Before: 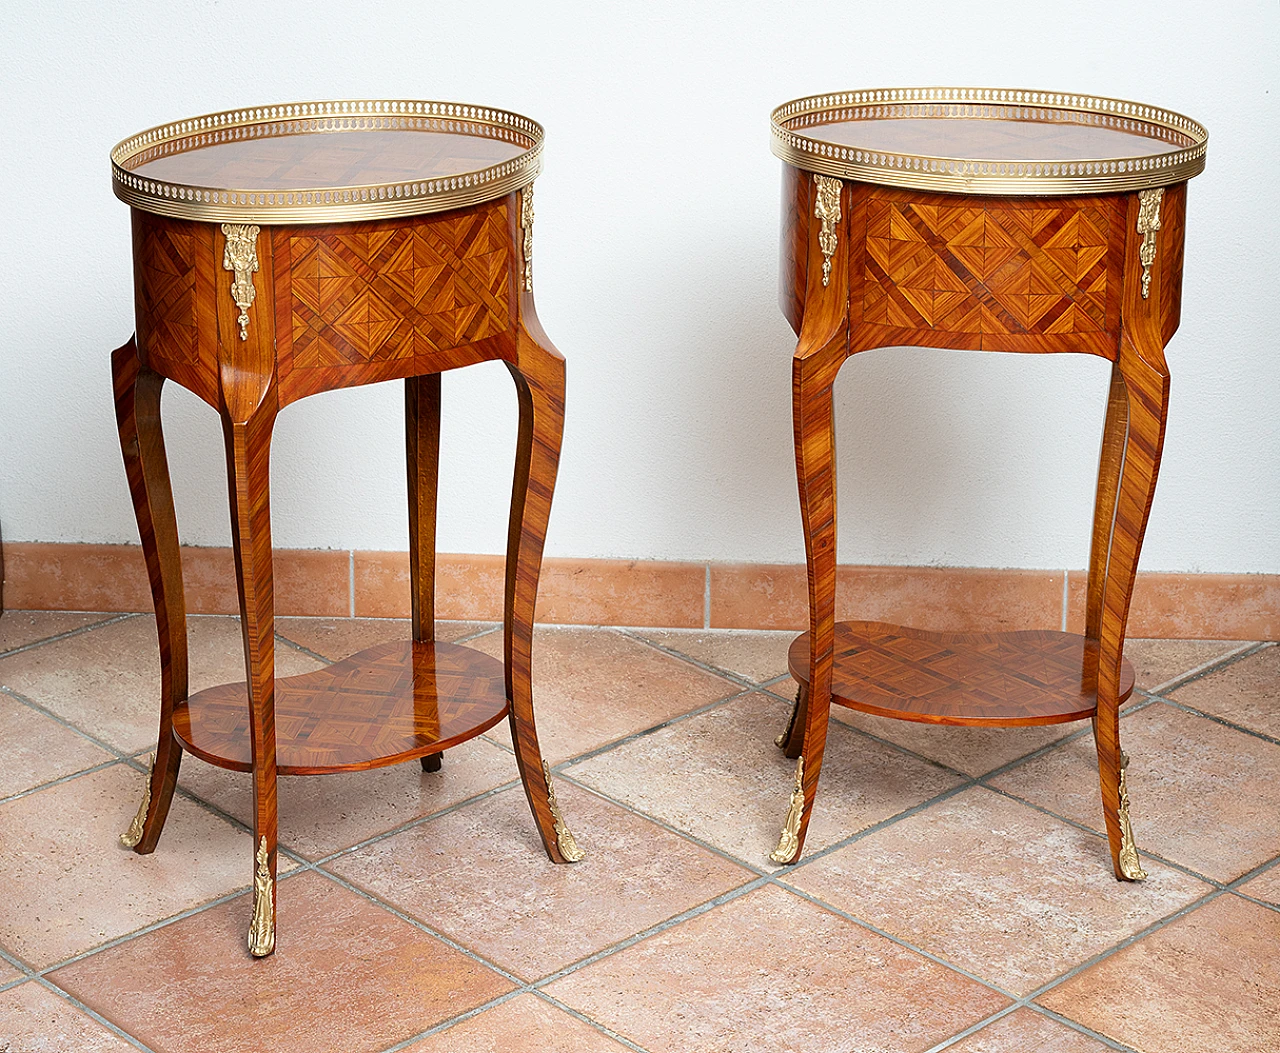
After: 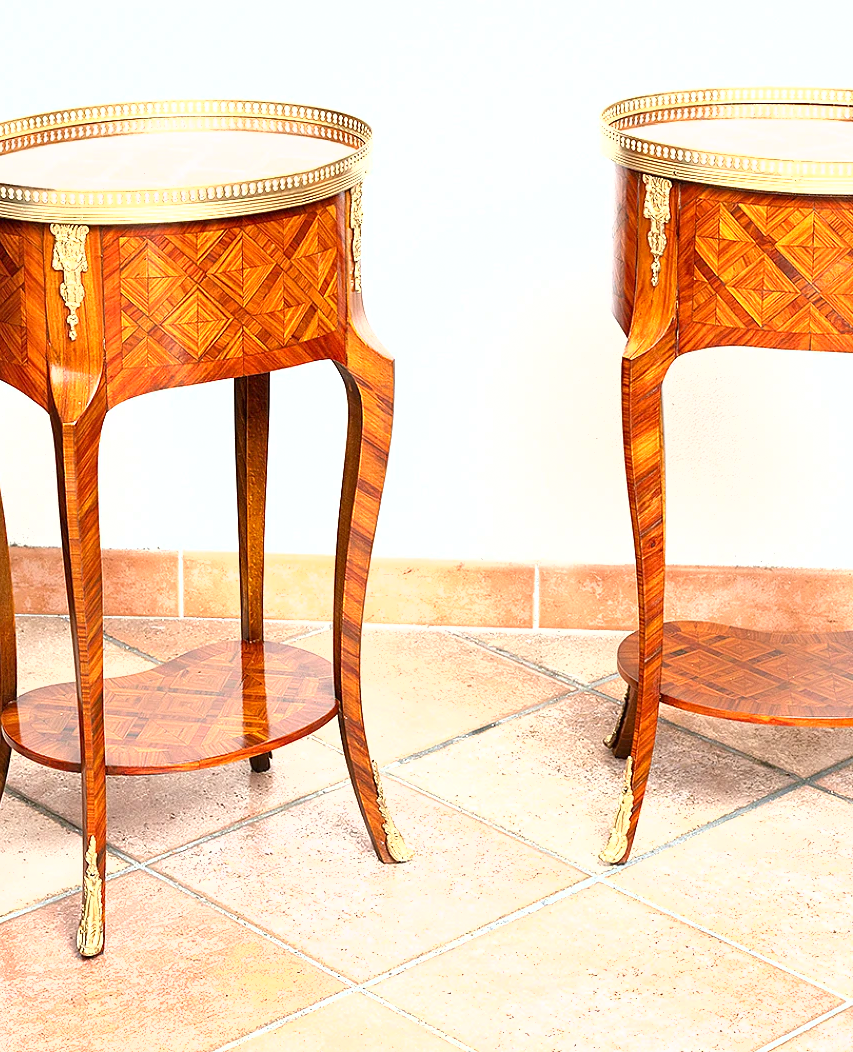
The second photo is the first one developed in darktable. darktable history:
crop and rotate: left 13.393%, right 19.953%
shadows and highlights: shadows 3.66, highlights -16.26, soften with gaussian
levels: levels [0, 0.476, 0.951]
exposure: black level correction 0, exposure 1.2 EV, compensate highlight preservation false
